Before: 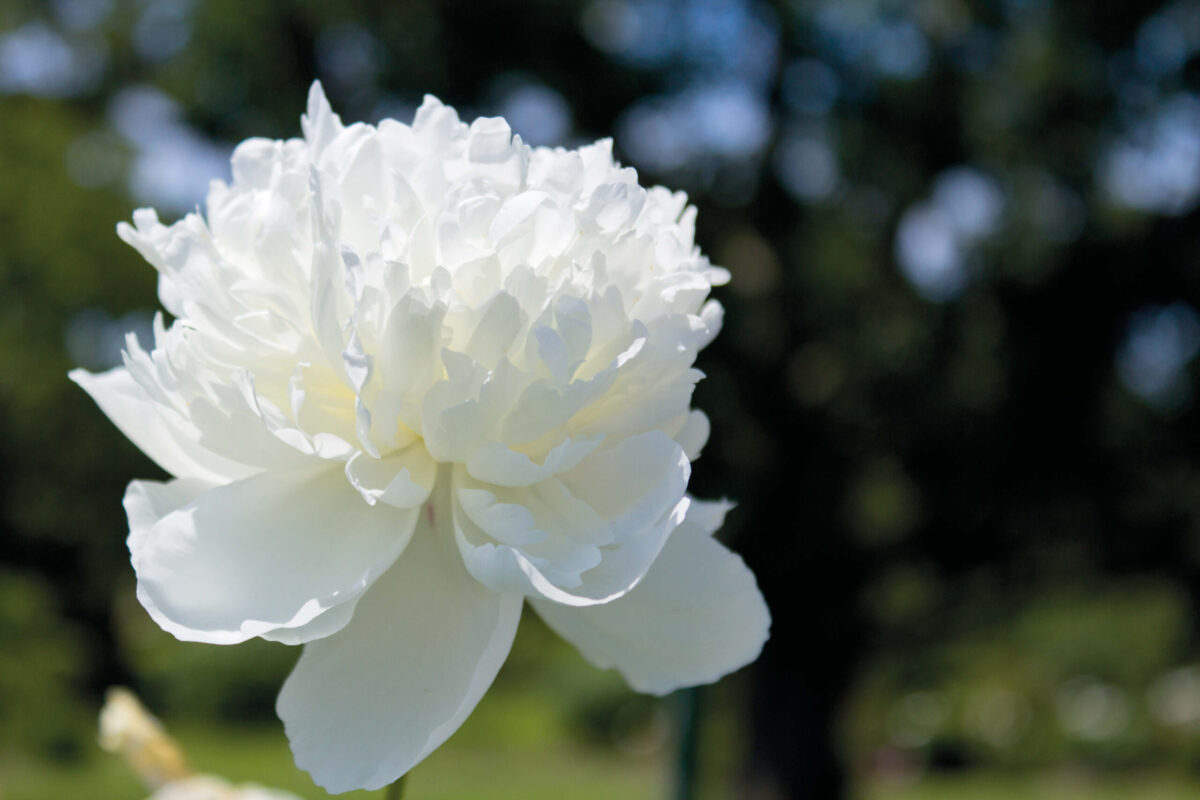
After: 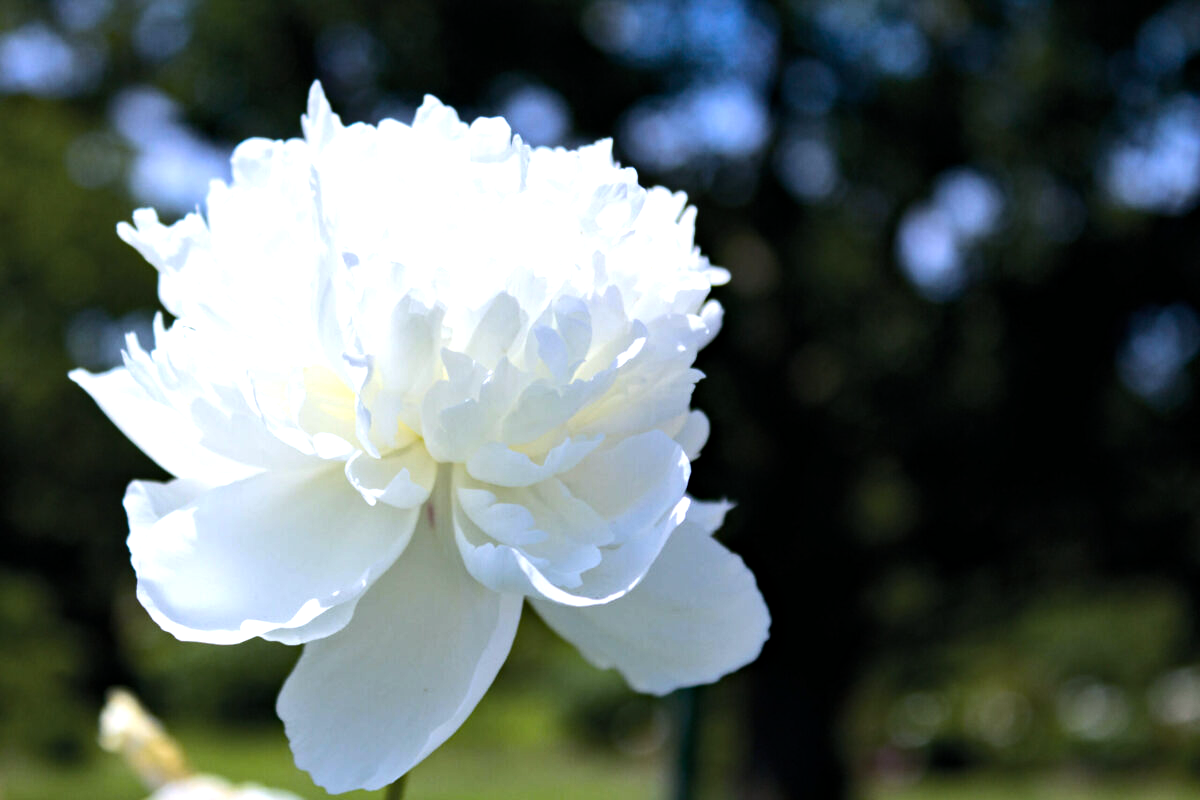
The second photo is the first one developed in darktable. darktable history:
white balance: red 0.967, blue 1.119, emerald 0.756
tone equalizer: -8 EV -0.75 EV, -7 EV -0.7 EV, -6 EV -0.6 EV, -5 EV -0.4 EV, -3 EV 0.4 EV, -2 EV 0.6 EV, -1 EV 0.7 EV, +0 EV 0.75 EV, edges refinement/feathering 500, mask exposure compensation -1.57 EV, preserve details no
haze removal: compatibility mode true, adaptive false
